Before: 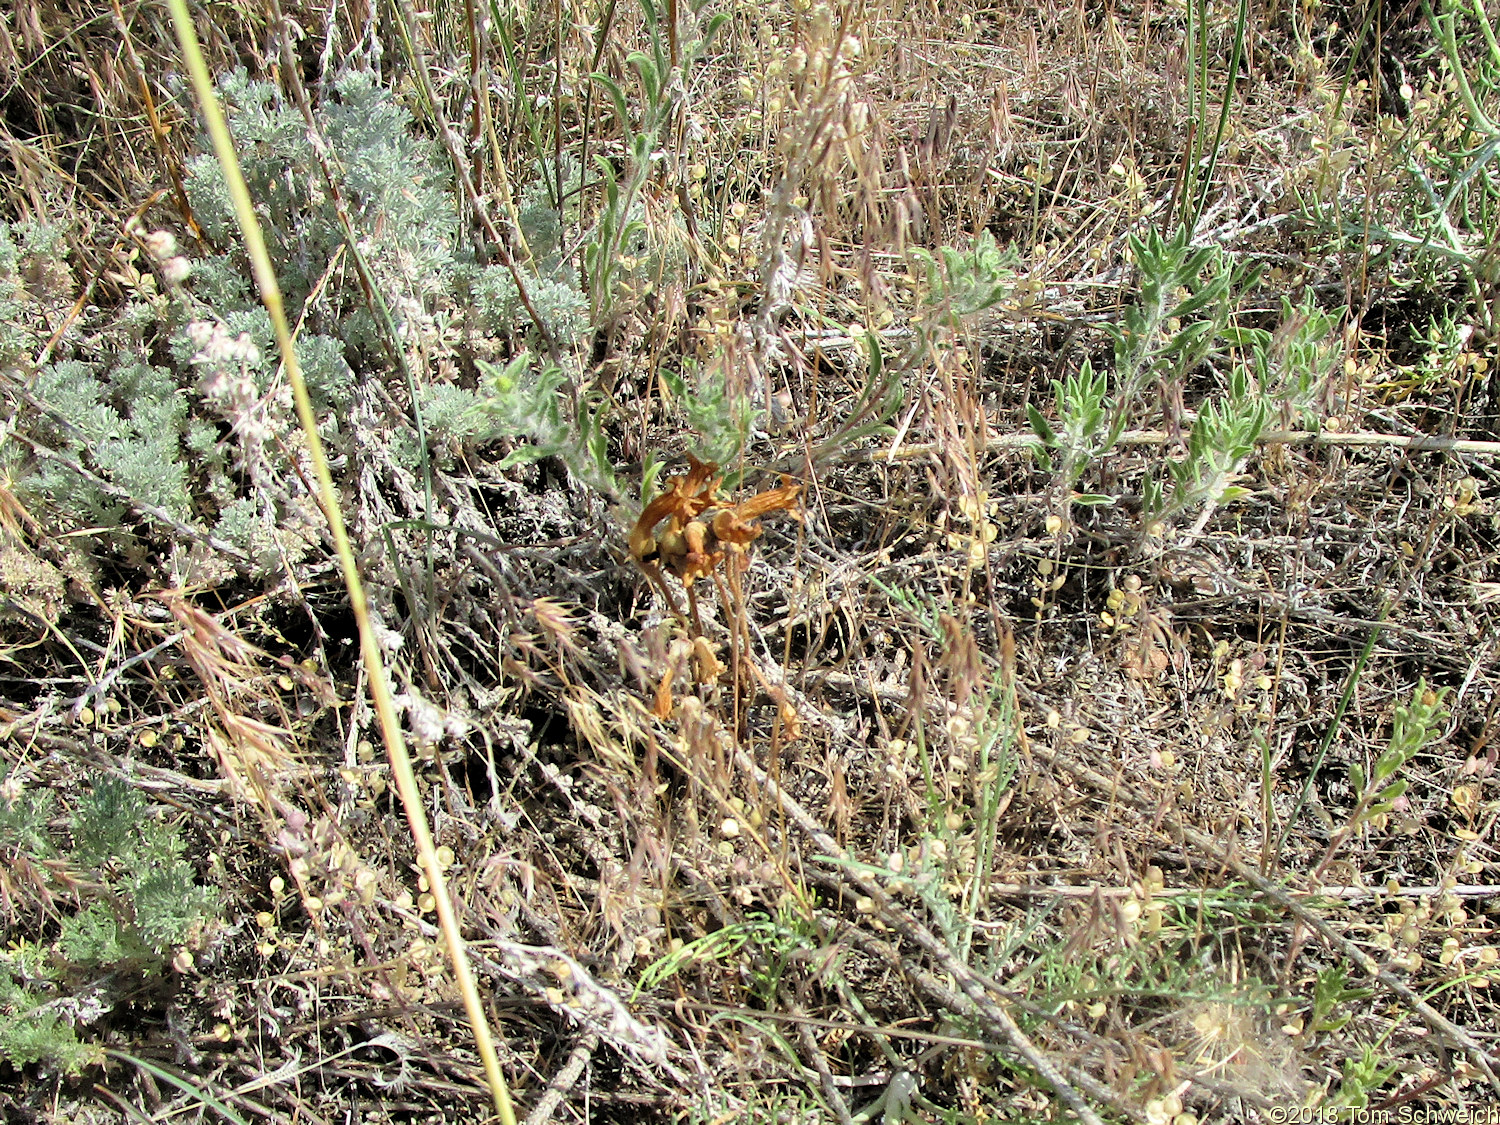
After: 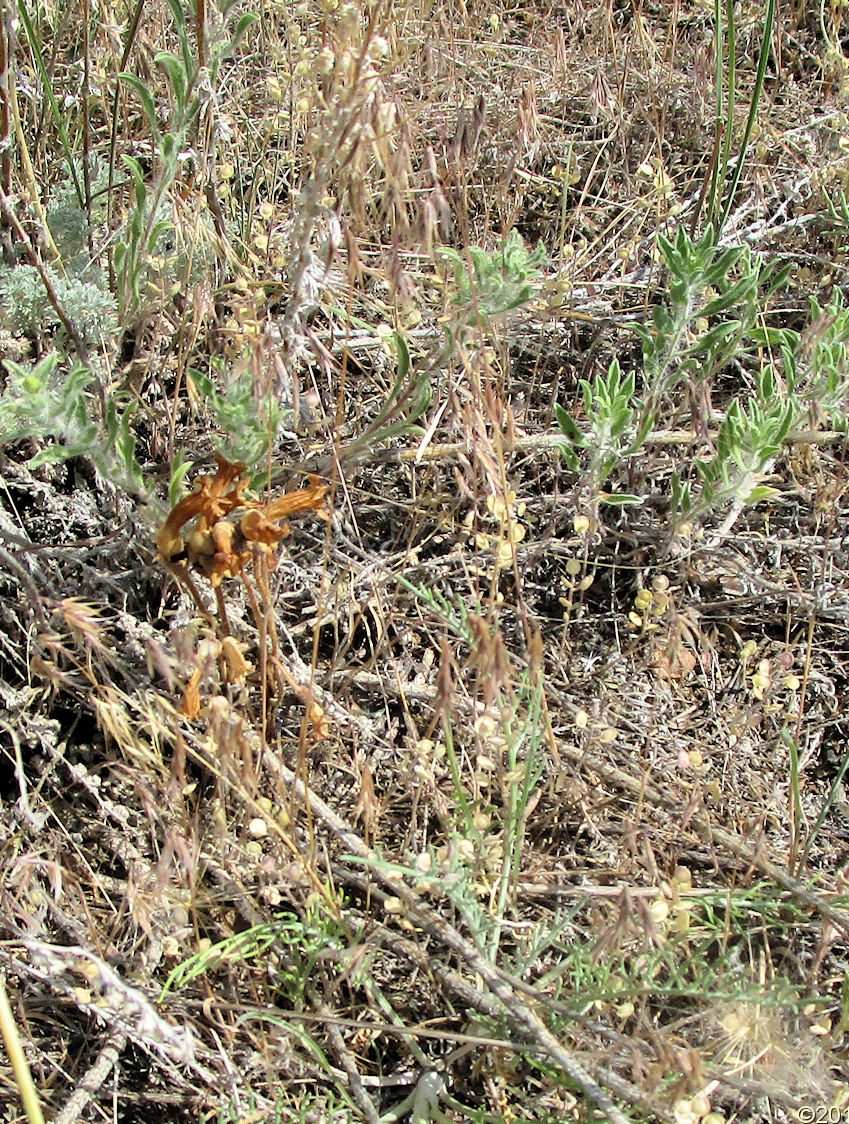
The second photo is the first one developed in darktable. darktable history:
crop: left 31.528%, top 0.014%, right 11.81%
